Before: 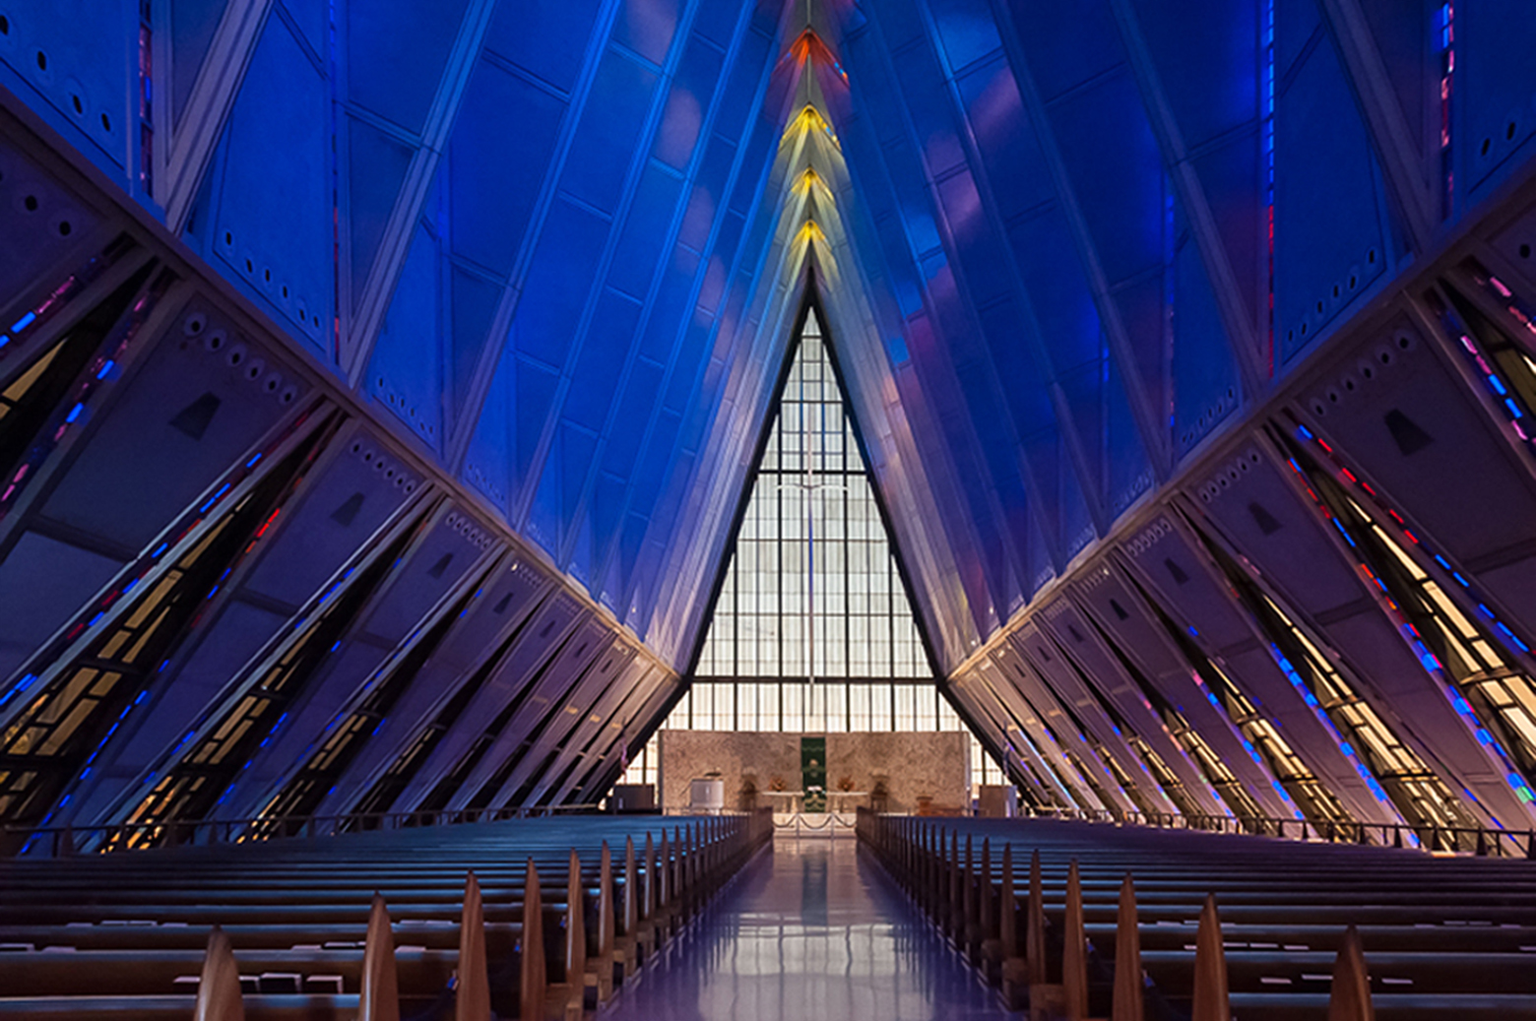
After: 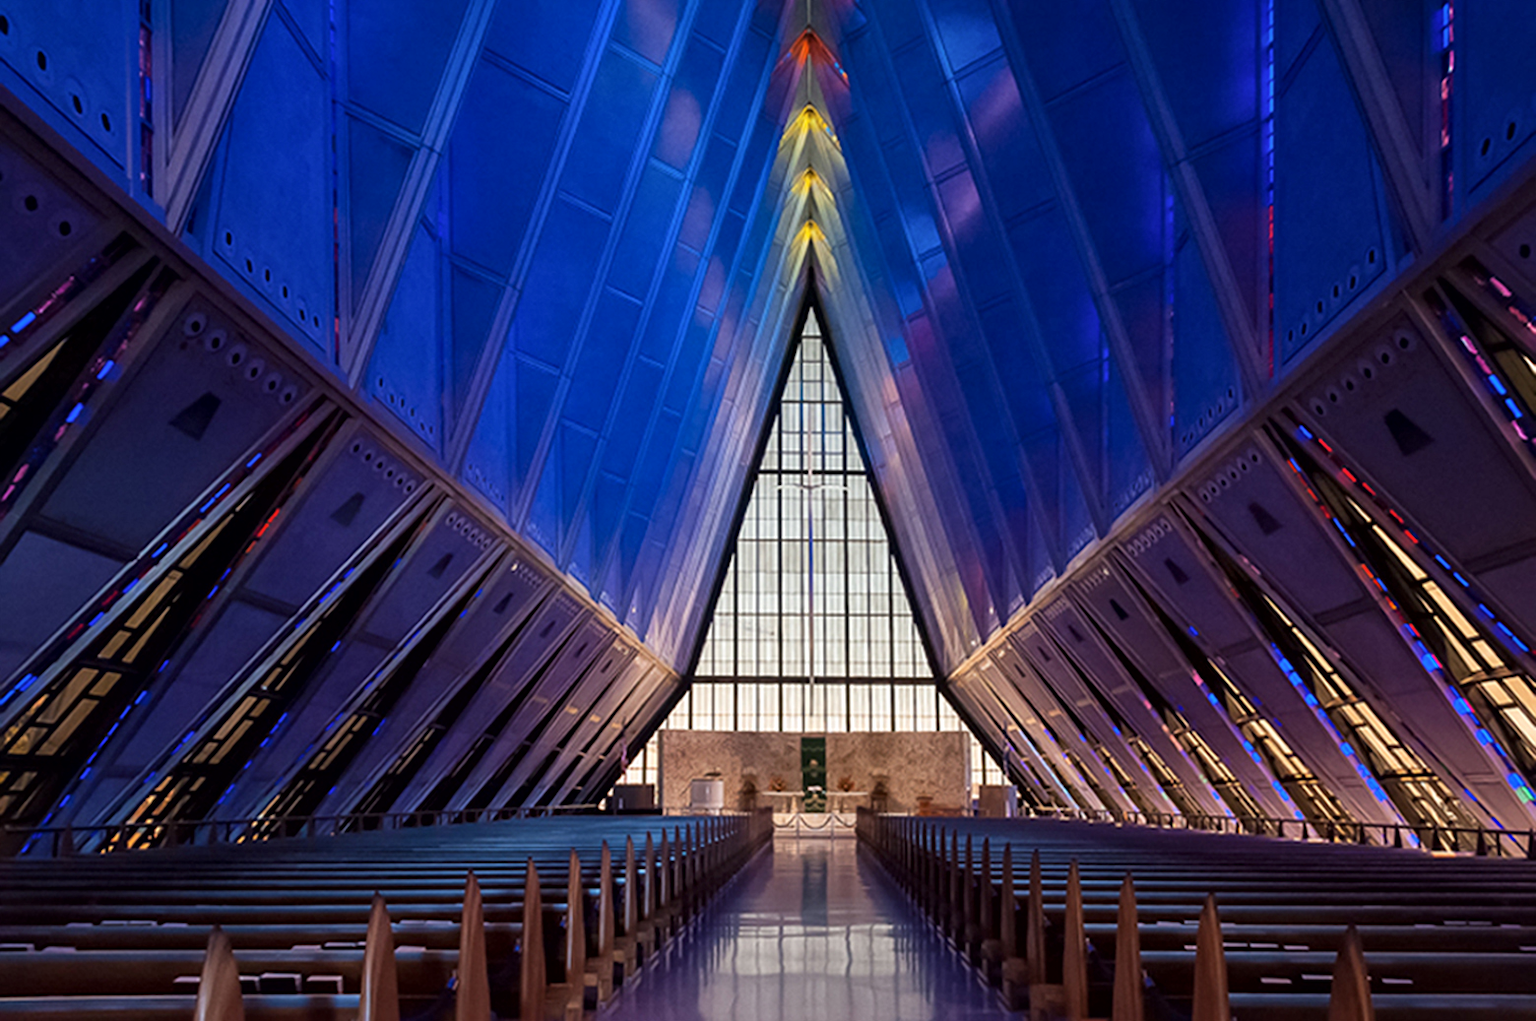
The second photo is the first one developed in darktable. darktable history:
local contrast: mode bilateral grid, contrast 19, coarseness 50, detail 130%, midtone range 0.2
